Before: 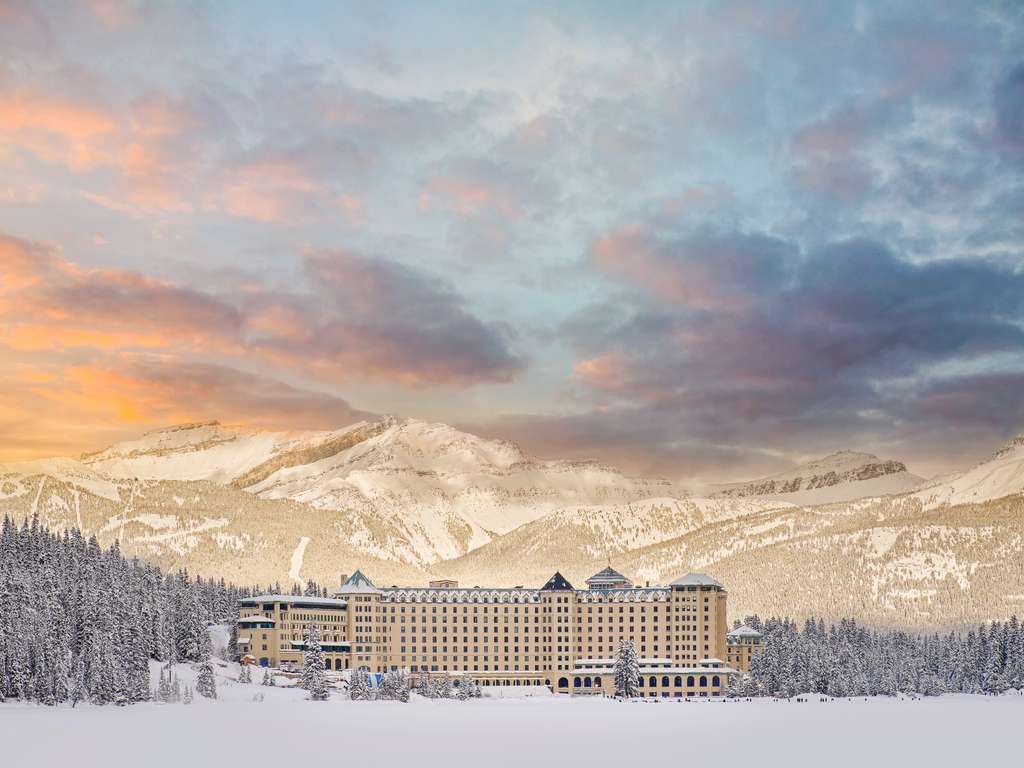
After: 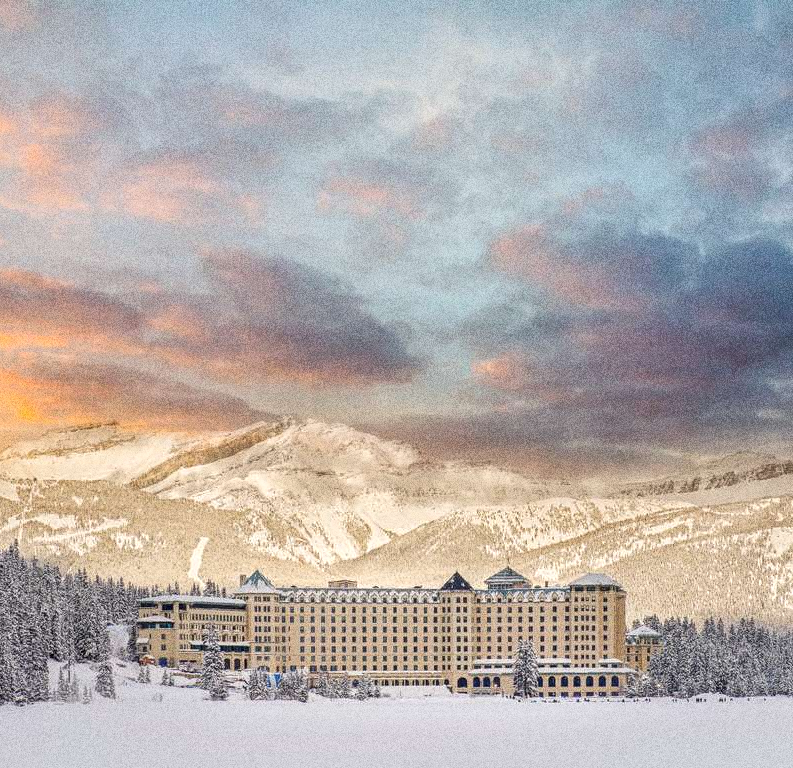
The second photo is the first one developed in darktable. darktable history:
local contrast: detail 130%
grain: coarseness 10.62 ISO, strength 55.56%
crop: left 9.88%, right 12.664%
